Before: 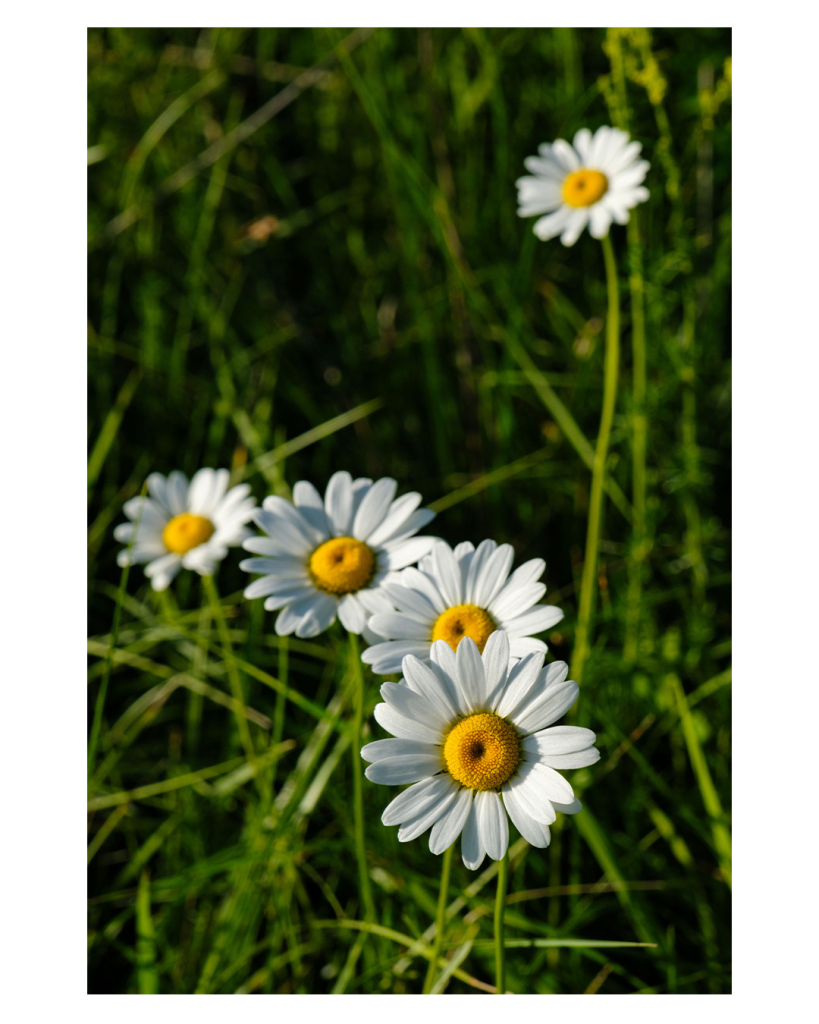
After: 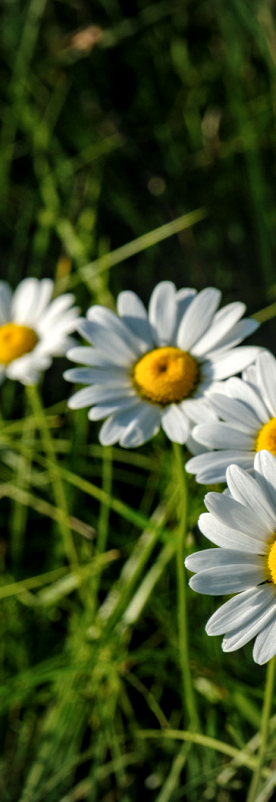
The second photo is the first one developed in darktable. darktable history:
crop and rotate: left 21.517%, top 18.631%, right 44.783%, bottom 2.991%
exposure: exposure 0.131 EV, compensate highlight preservation false
local contrast: on, module defaults
vignetting: unbound false
